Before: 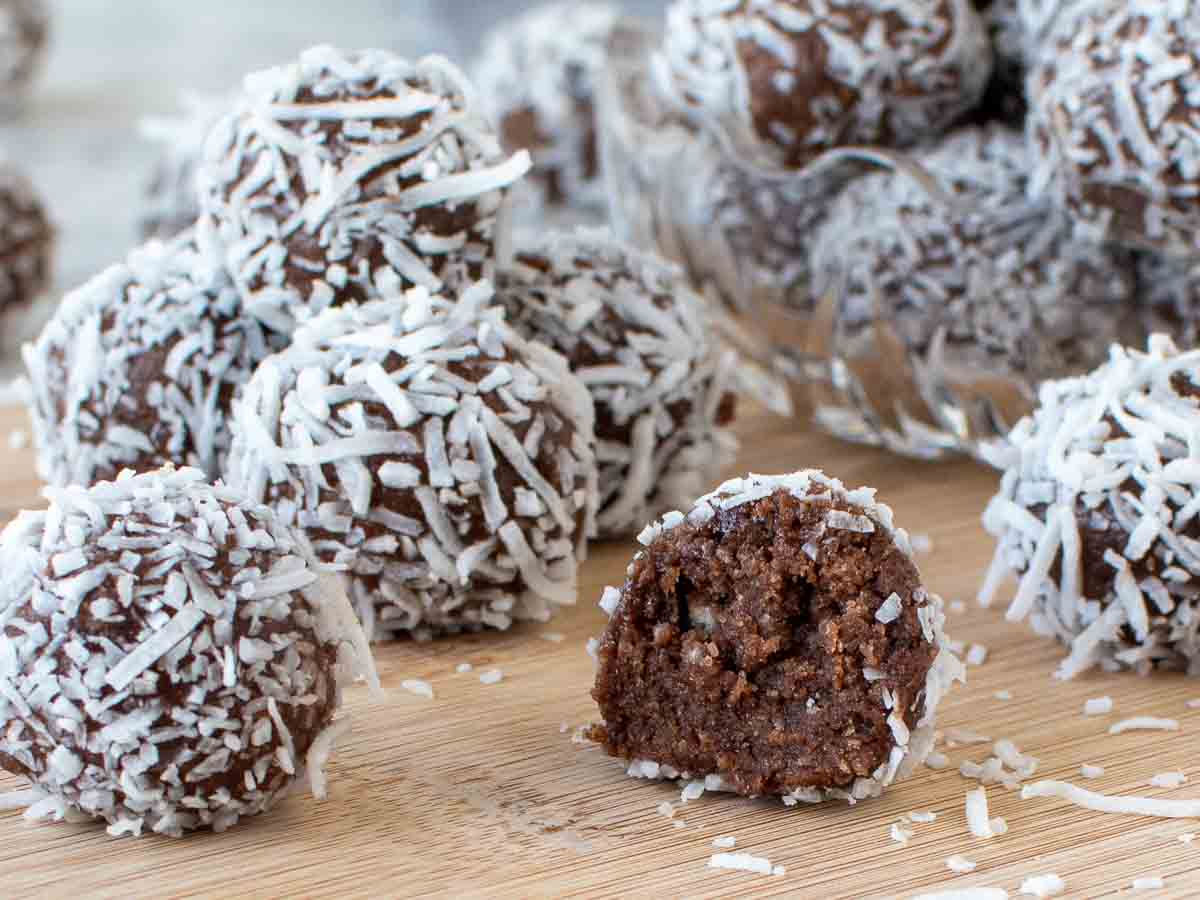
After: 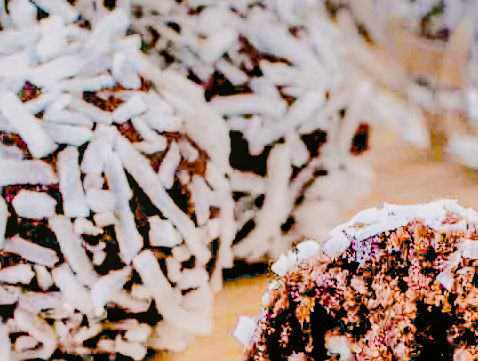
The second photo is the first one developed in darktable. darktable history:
local contrast: on, module defaults
exposure: black level correction 0.026, exposure 0.184 EV, compensate highlight preservation false
tone curve: curves: ch0 [(0, 0) (0.071, 0.047) (0.266, 0.26) (0.483, 0.554) (0.753, 0.811) (1, 0.983)]; ch1 [(0, 0) (0.346, 0.307) (0.408, 0.369) (0.463, 0.443) (0.482, 0.493) (0.502, 0.5) (0.517, 0.502) (0.55, 0.548) (0.597, 0.624) (0.651, 0.698) (1, 1)]; ch2 [(0, 0) (0.346, 0.34) (0.434, 0.46) (0.485, 0.494) (0.5, 0.494) (0.517, 0.506) (0.535, 0.529) (0.583, 0.611) (0.625, 0.666) (1, 1)], preserve colors none
crop: left 30.468%, top 30.088%, right 29.679%, bottom 29.759%
color correction: highlights a* 3.16, highlights b* -1.61, shadows a* -0.108, shadows b* 2.44, saturation 0.976
filmic rgb: black relative exposure -7.65 EV, white relative exposure 4.56 EV, hardness 3.61
shadows and highlights: radius 107.47, shadows 44.26, highlights -67.83, low approximation 0.01, soften with gaussian
tone equalizer: -8 EV 1.99 EV, -7 EV 1.98 EV, -6 EV 2 EV, -5 EV 1.96 EV, -4 EV 1.99 EV, -3 EV 1.5 EV, -2 EV 0.987 EV, -1 EV 0.518 EV, edges refinement/feathering 500, mask exposure compensation -1.57 EV, preserve details no
